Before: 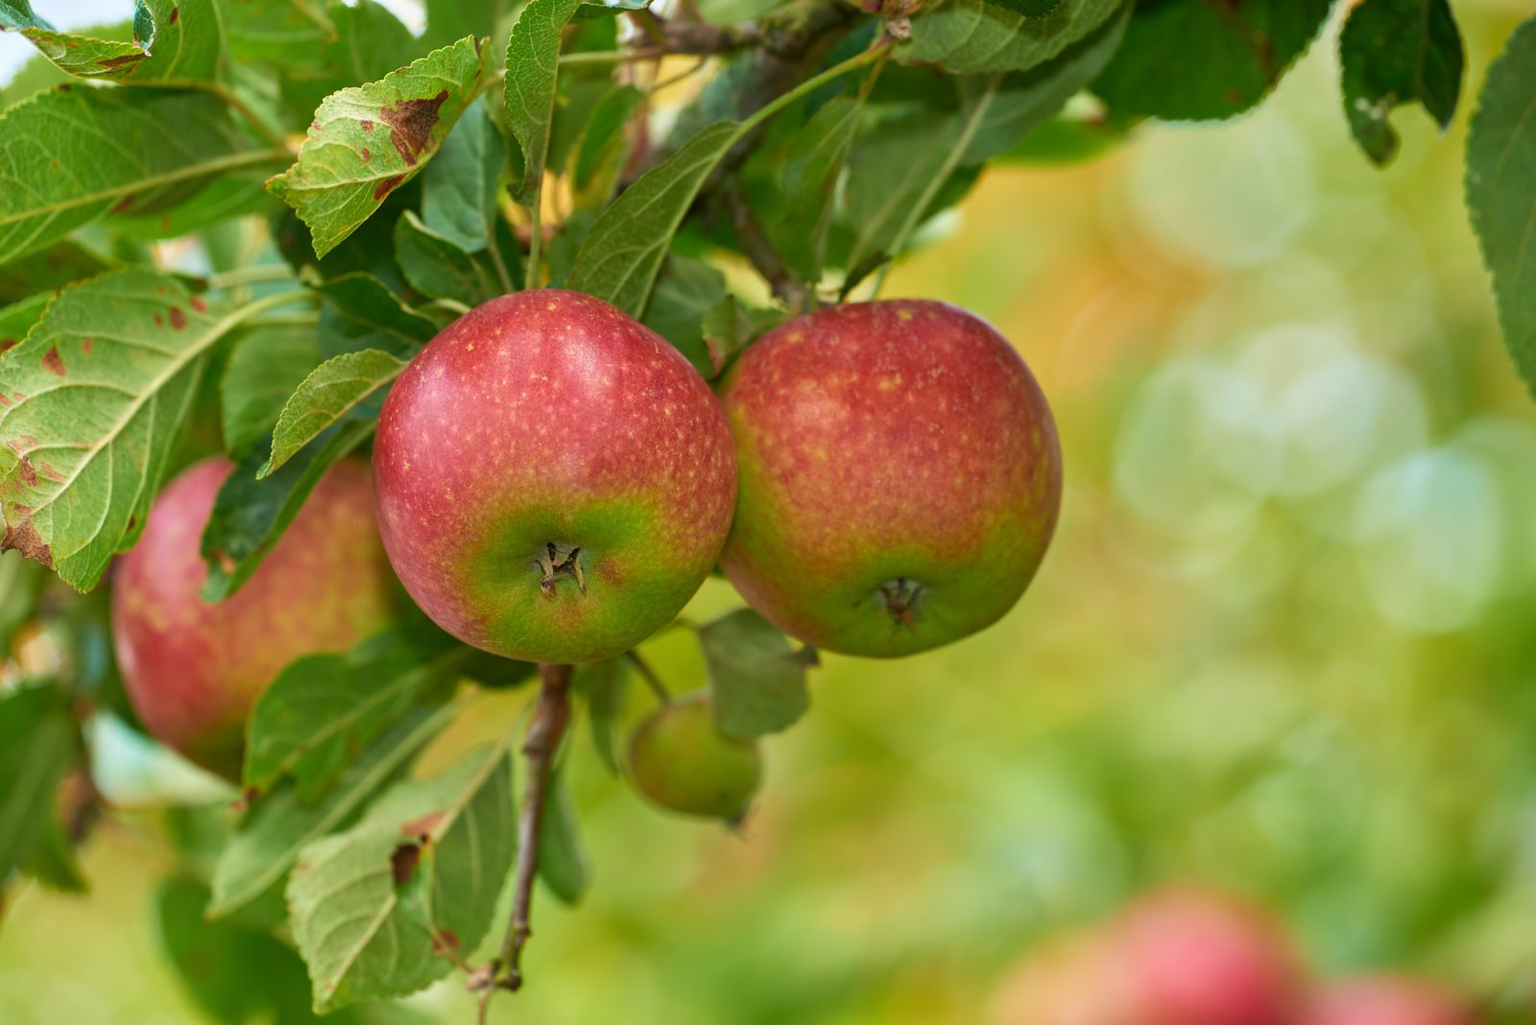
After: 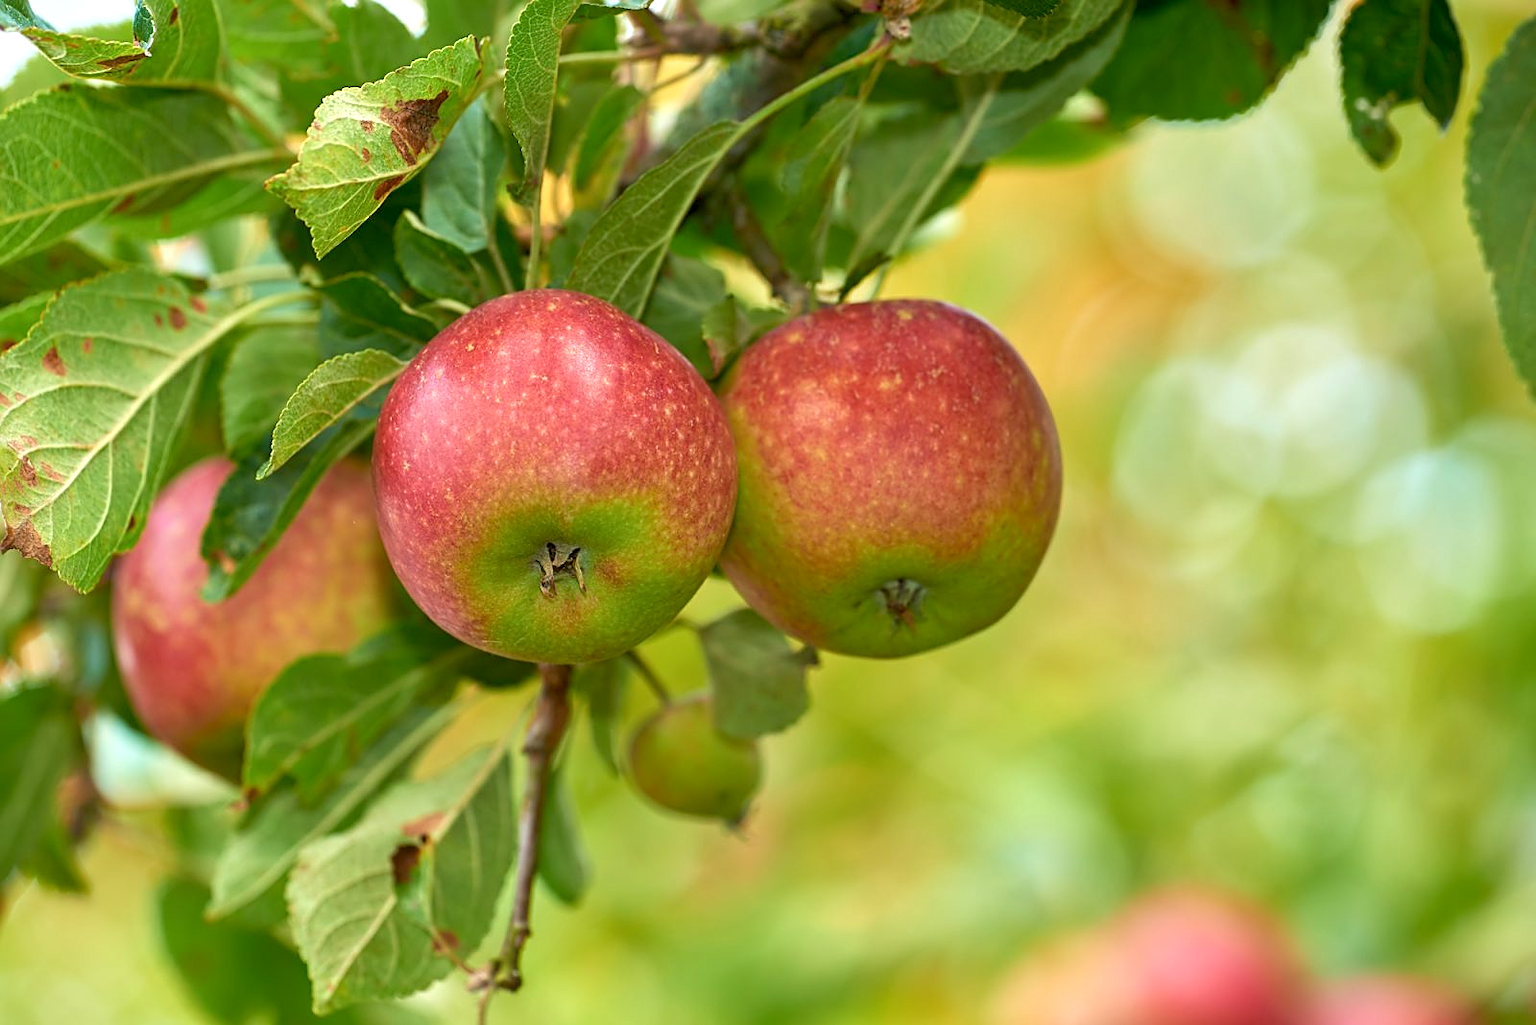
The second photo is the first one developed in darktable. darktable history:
exposure: black level correction 0.004, exposure 0.41 EV, compensate exposure bias true, compensate highlight preservation false
contrast brightness saturation: saturation -0.054
shadows and highlights: shadows 24.9, highlights -23.93
sharpen: on, module defaults
